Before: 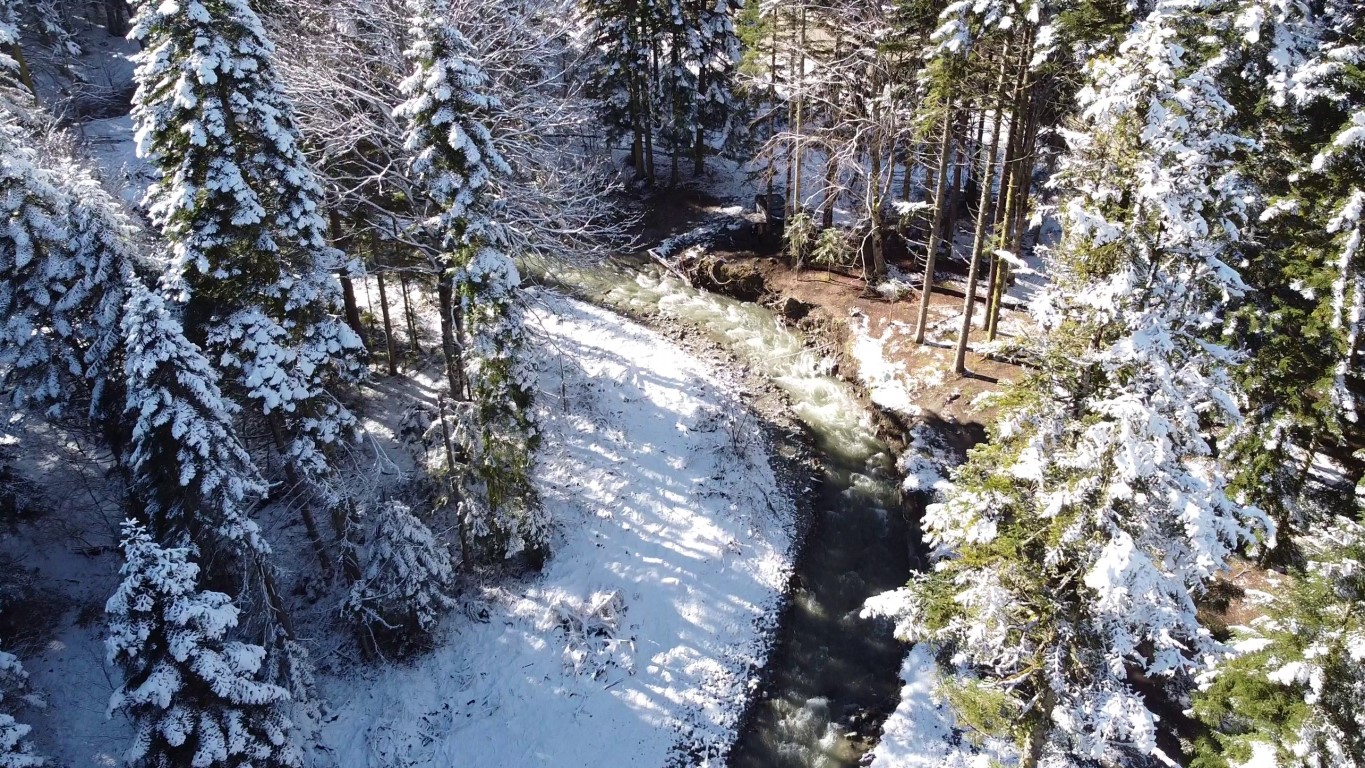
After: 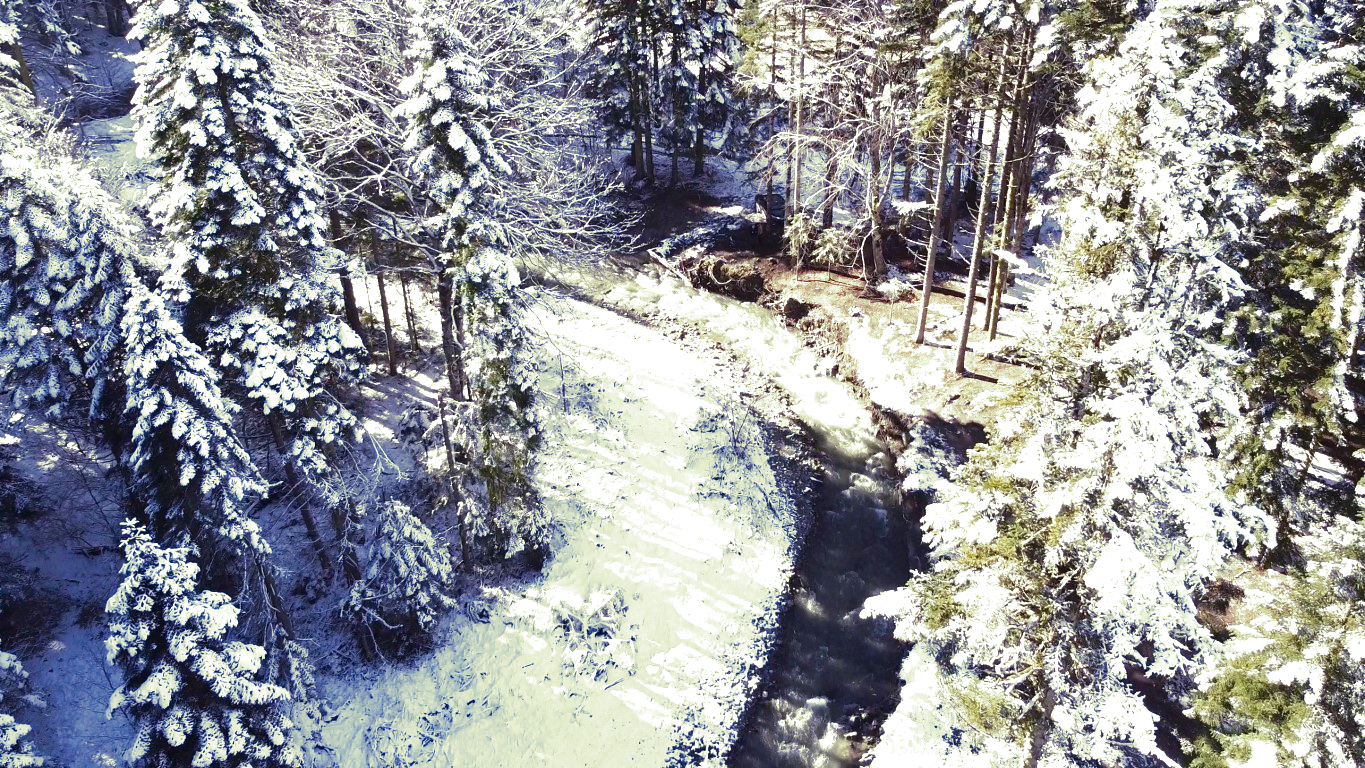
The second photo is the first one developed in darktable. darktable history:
exposure: exposure 0.6 EV, compensate highlight preservation false
white balance: red 1.042, blue 1.17
tone equalizer: on, module defaults
split-toning: shadows › hue 290.82°, shadows › saturation 0.34, highlights › saturation 0.38, balance 0, compress 50%
